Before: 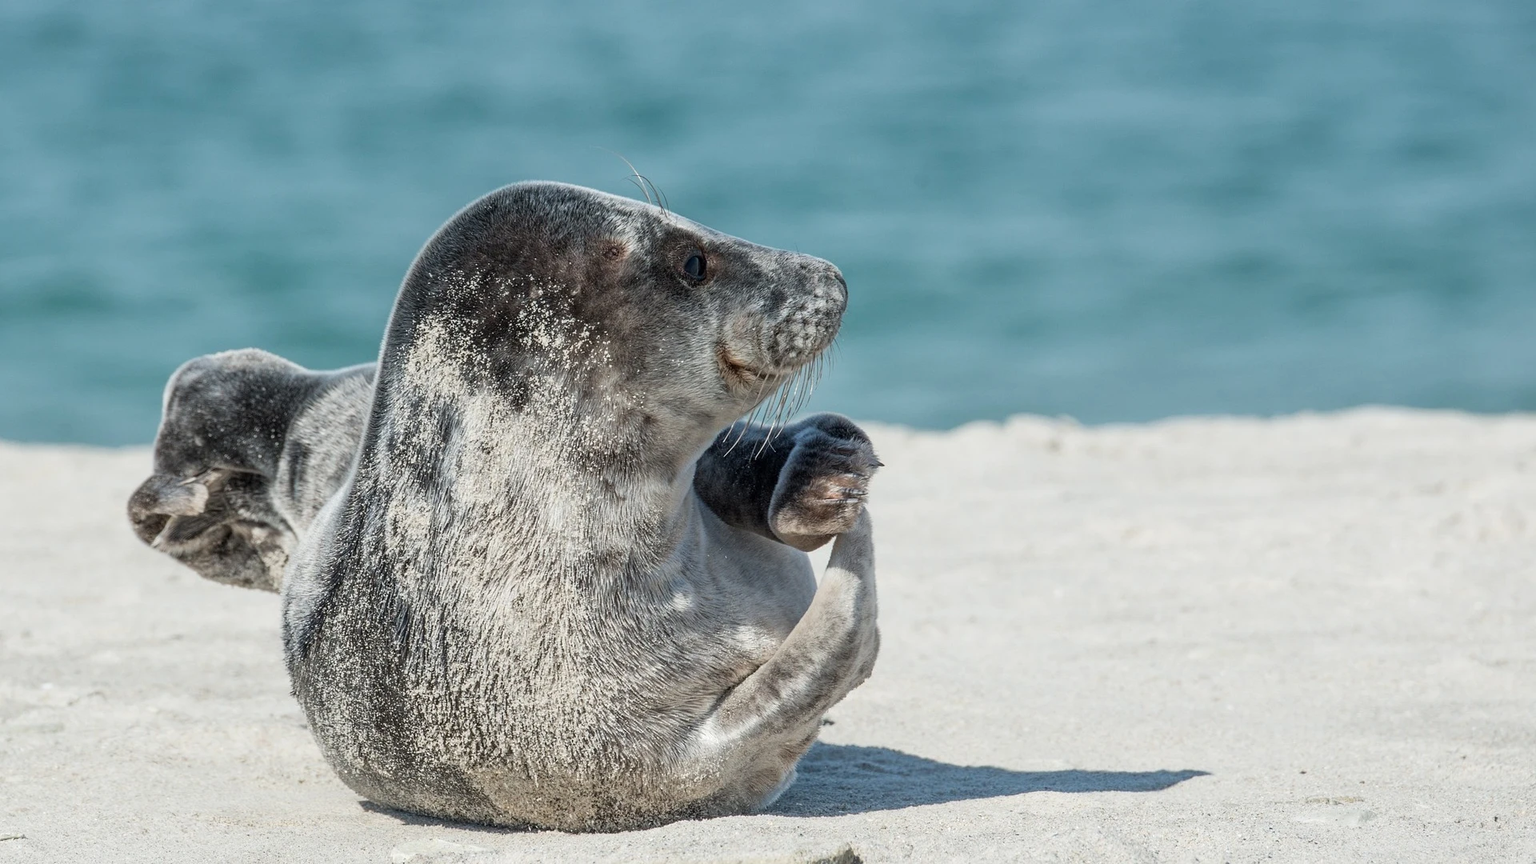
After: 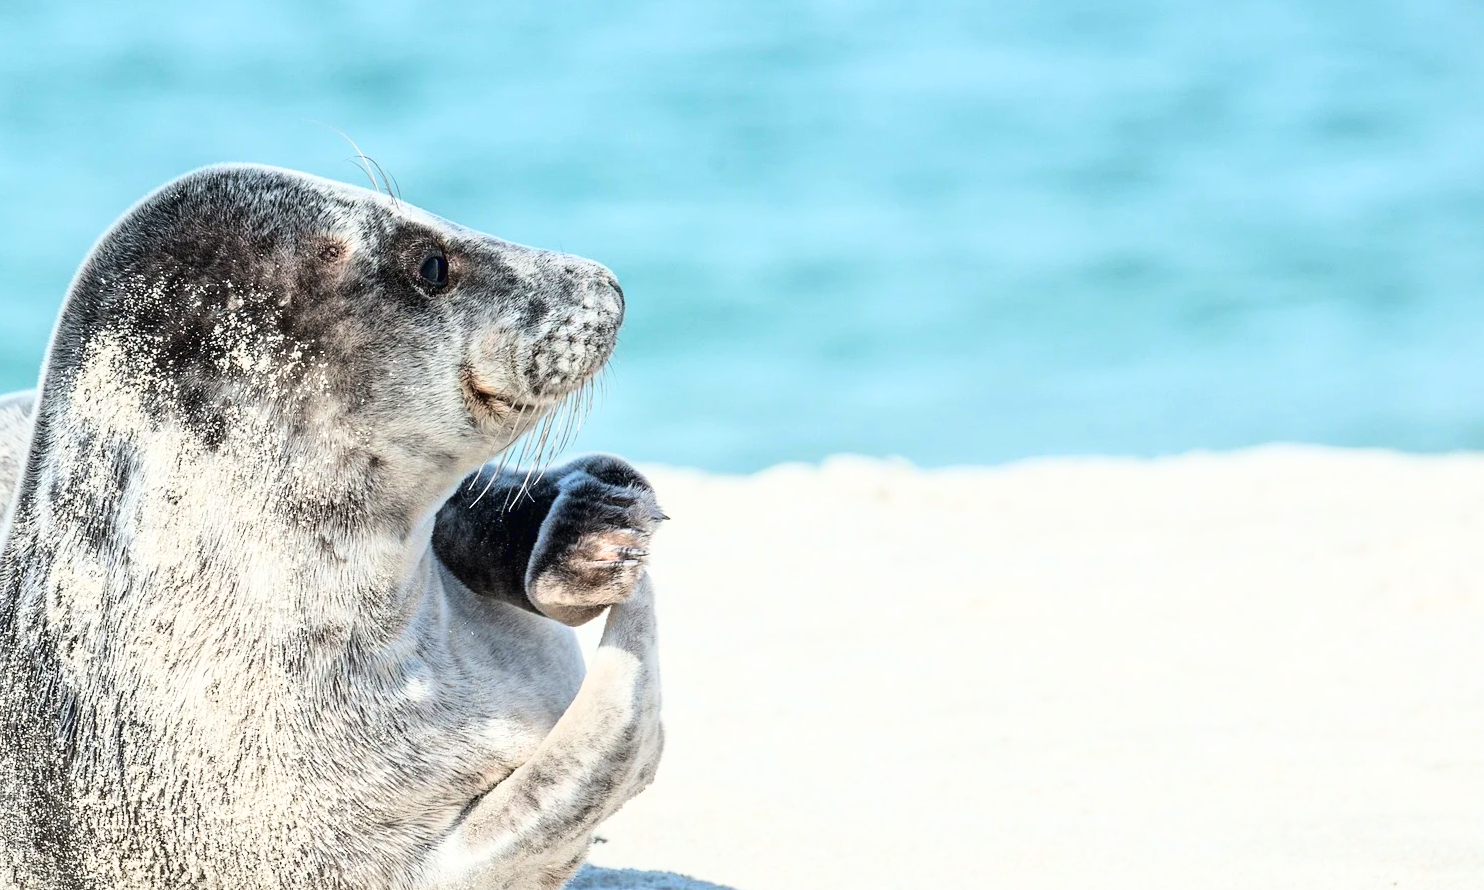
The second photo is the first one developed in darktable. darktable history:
base curve: curves: ch0 [(0, 0.003) (0.001, 0.002) (0.006, 0.004) (0.02, 0.022) (0.048, 0.086) (0.094, 0.234) (0.162, 0.431) (0.258, 0.629) (0.385, 0.8) (0.548, 0.918) (0.751, 0.988) (1, 1)]
crop: left 22.697%, top 5.919%, bottom 11.671%
